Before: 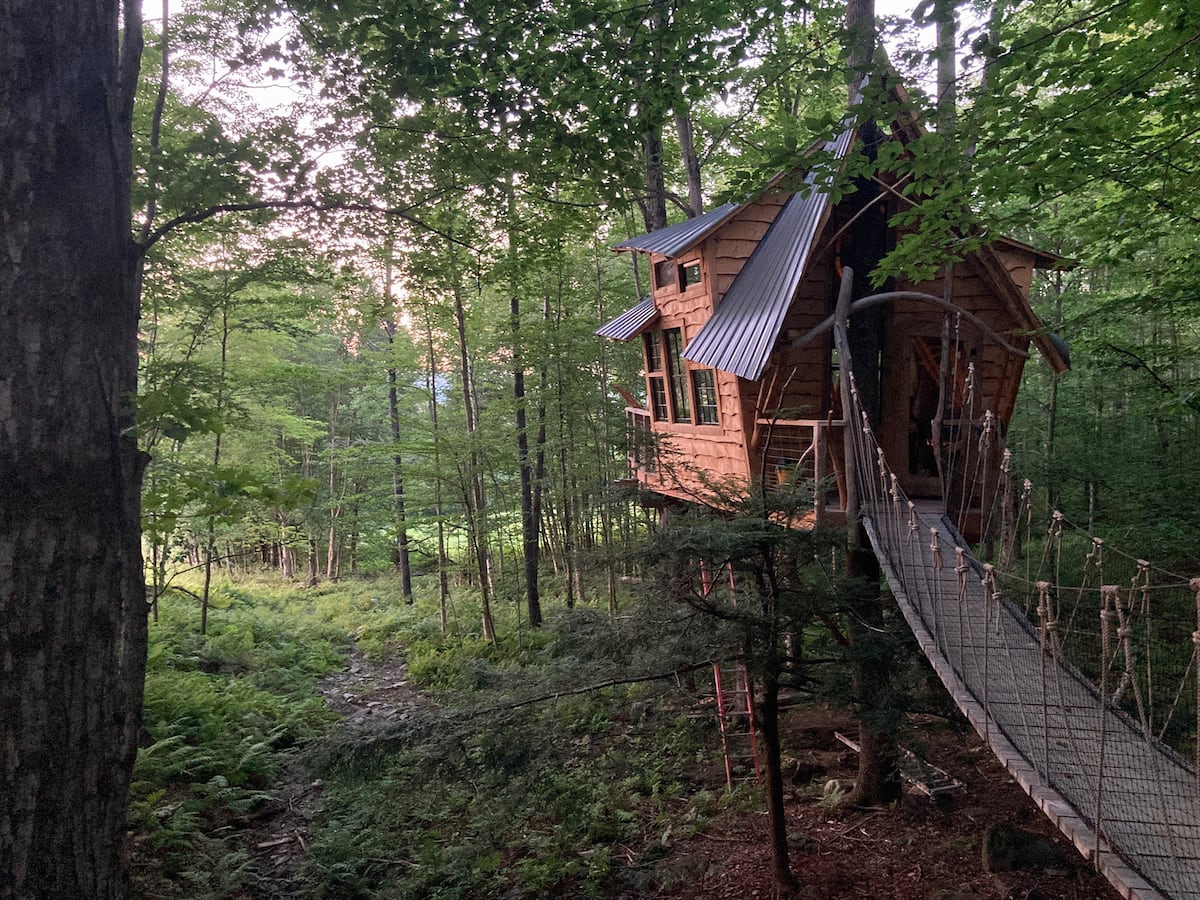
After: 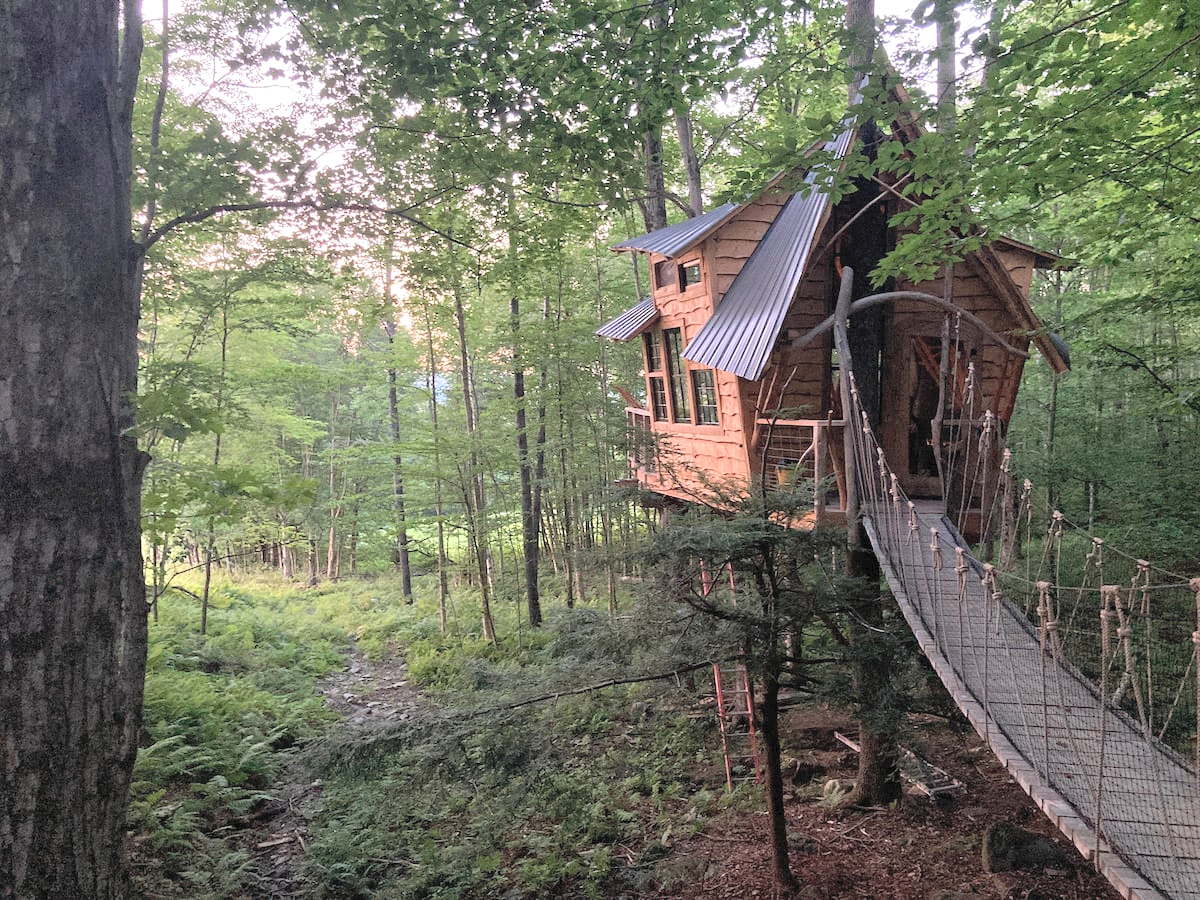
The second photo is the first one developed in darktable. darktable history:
levels: levels [0, 0.48, 0.961]
contrast brightness saturation: brightness 0.278
